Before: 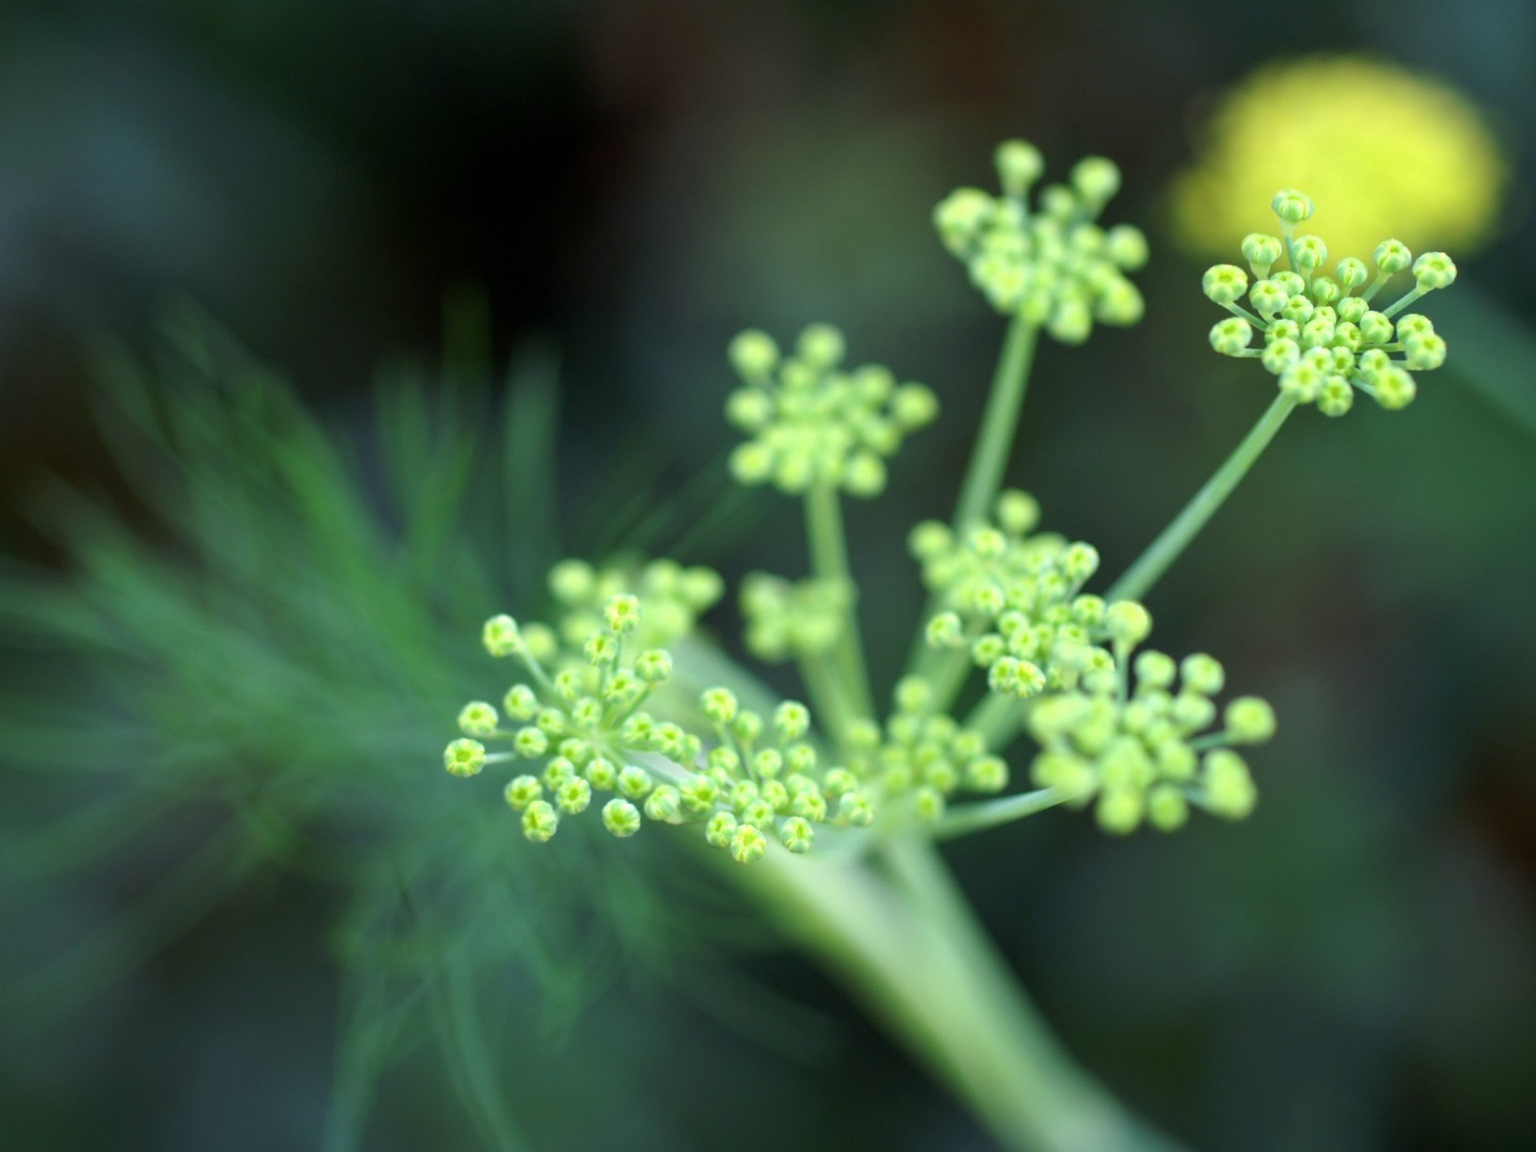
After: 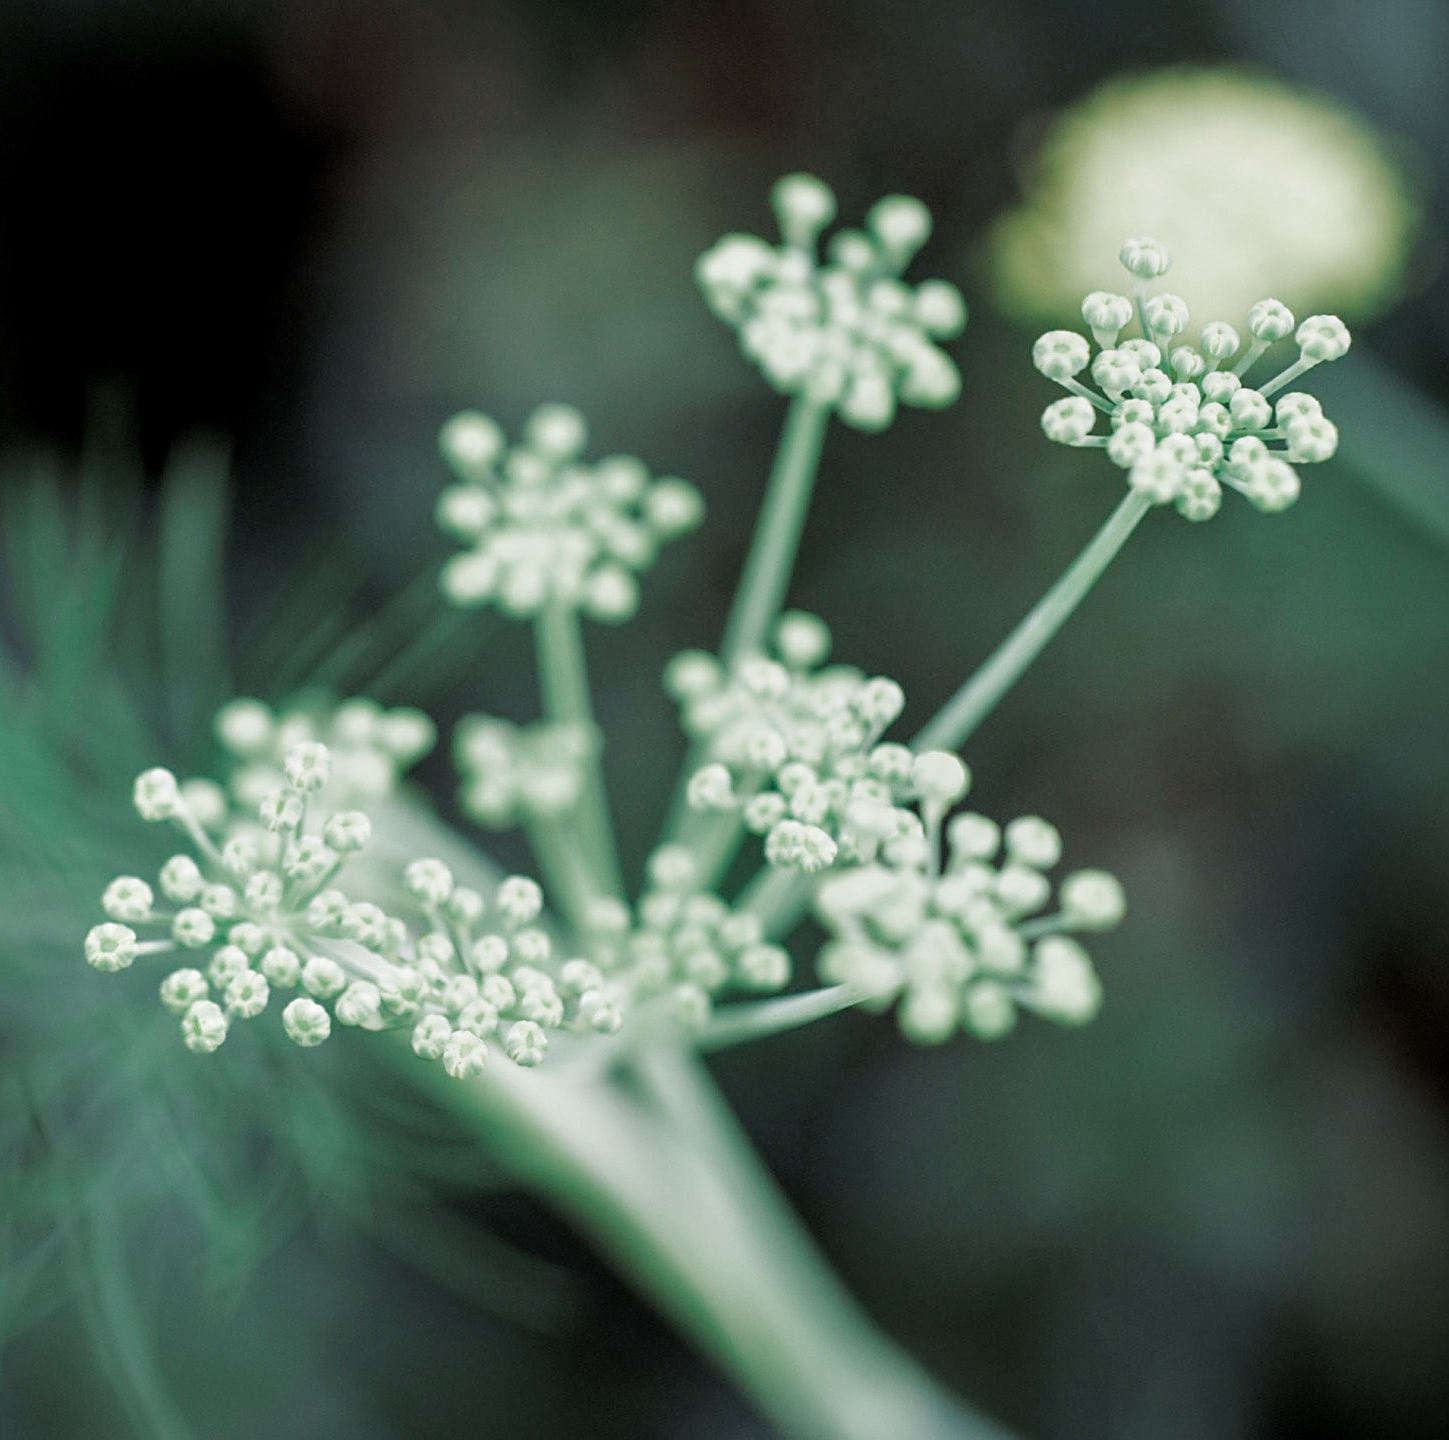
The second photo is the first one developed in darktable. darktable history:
tone equalizer: -8 EV -0.4 EV, -7 EV -0.39 EV, -6 EV -0.346 EV, -5 EV -0.192 EV, -3 EV 0.202 EV, -2 EV 0.356 EV, -1 EV 0.378 EV, +0 EV 0.434 EV
crop and rotate: left 24.491%
sharpen: on, module defaults
local contrast: on, module defaults
color zones: curves: ch0 [(0, 0.5) (0.125, 0.4) (0.25, 0.5) (0.375, 0.4) (0.5, 0.4) (0.625, 0.35) (0.75, 0.35) (0.875, 0.5)]; ch1 [(0, 0.35) (0.125, 0.45) (0.25, 0.35) (0.375, 0.35) (0.5, 0.35) (0.625, 0.35) (0.75, 0.45) (0.875, 0.35)]; ch2 [(0, 0.6) (0.125, 0.5) (0.25, 0.5) (0.375, 0.6) (0.5, 0.6) (0.625, 0.5) (0.75, 0.5) (0.875, 0.5)]
filmic rgb: black relative exposure -7.65 EV, white relative exposure 4.56 EV, hardness 3.61, preserve chrominance RGB euclidean norm (legacy), color science v4 (2020)
exposure: exposure 0.202 EV, compensate highlight preservation false
